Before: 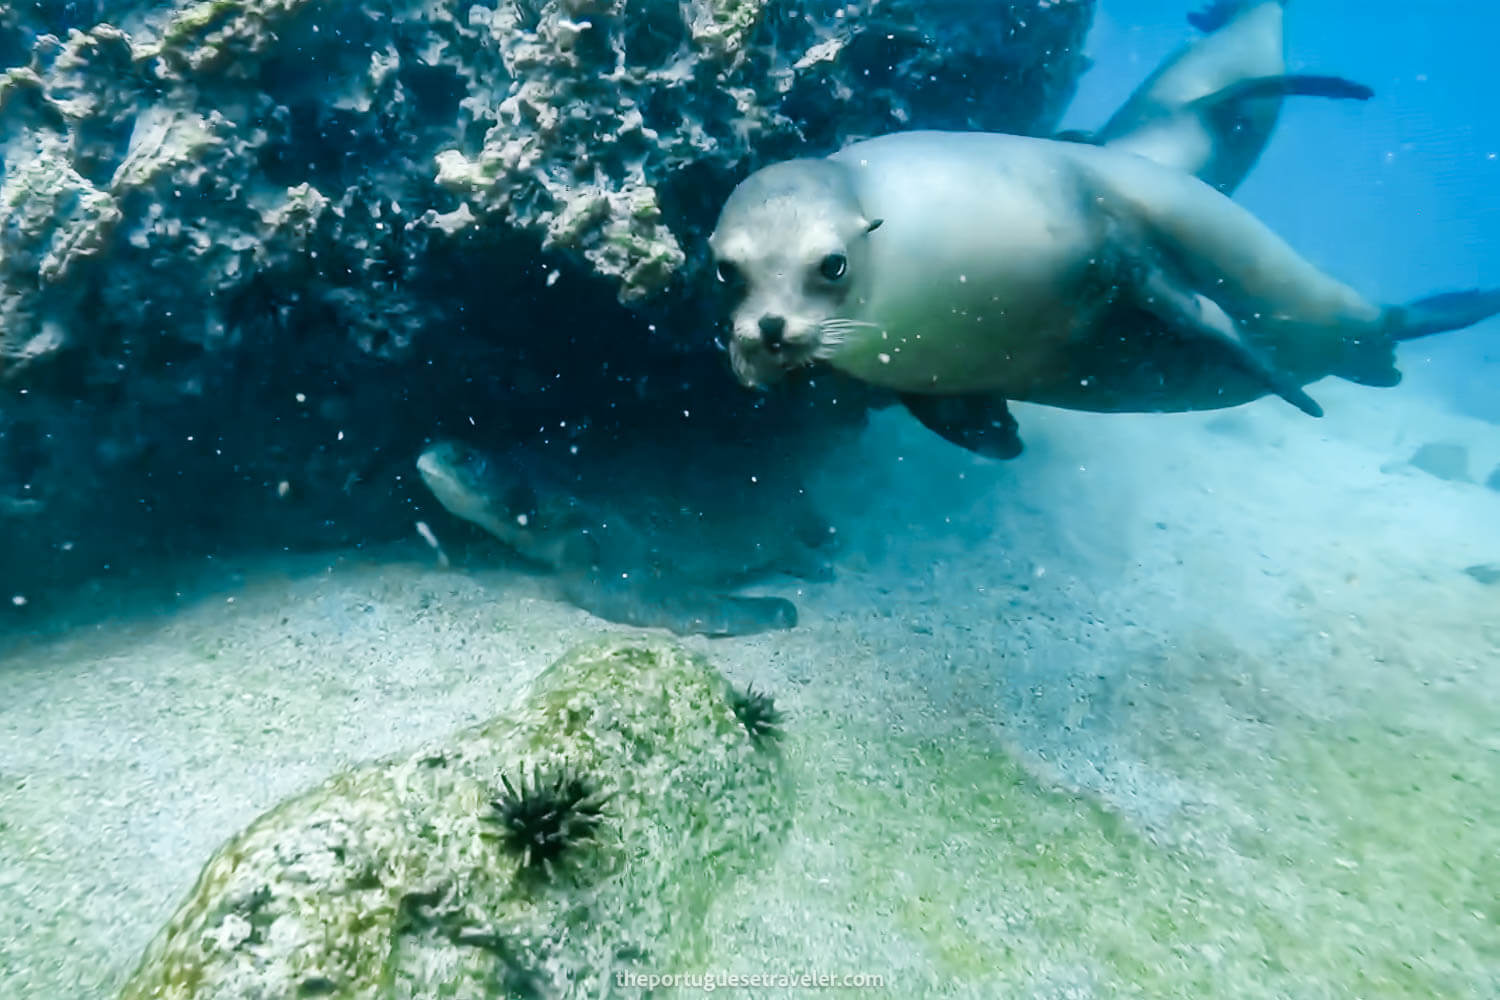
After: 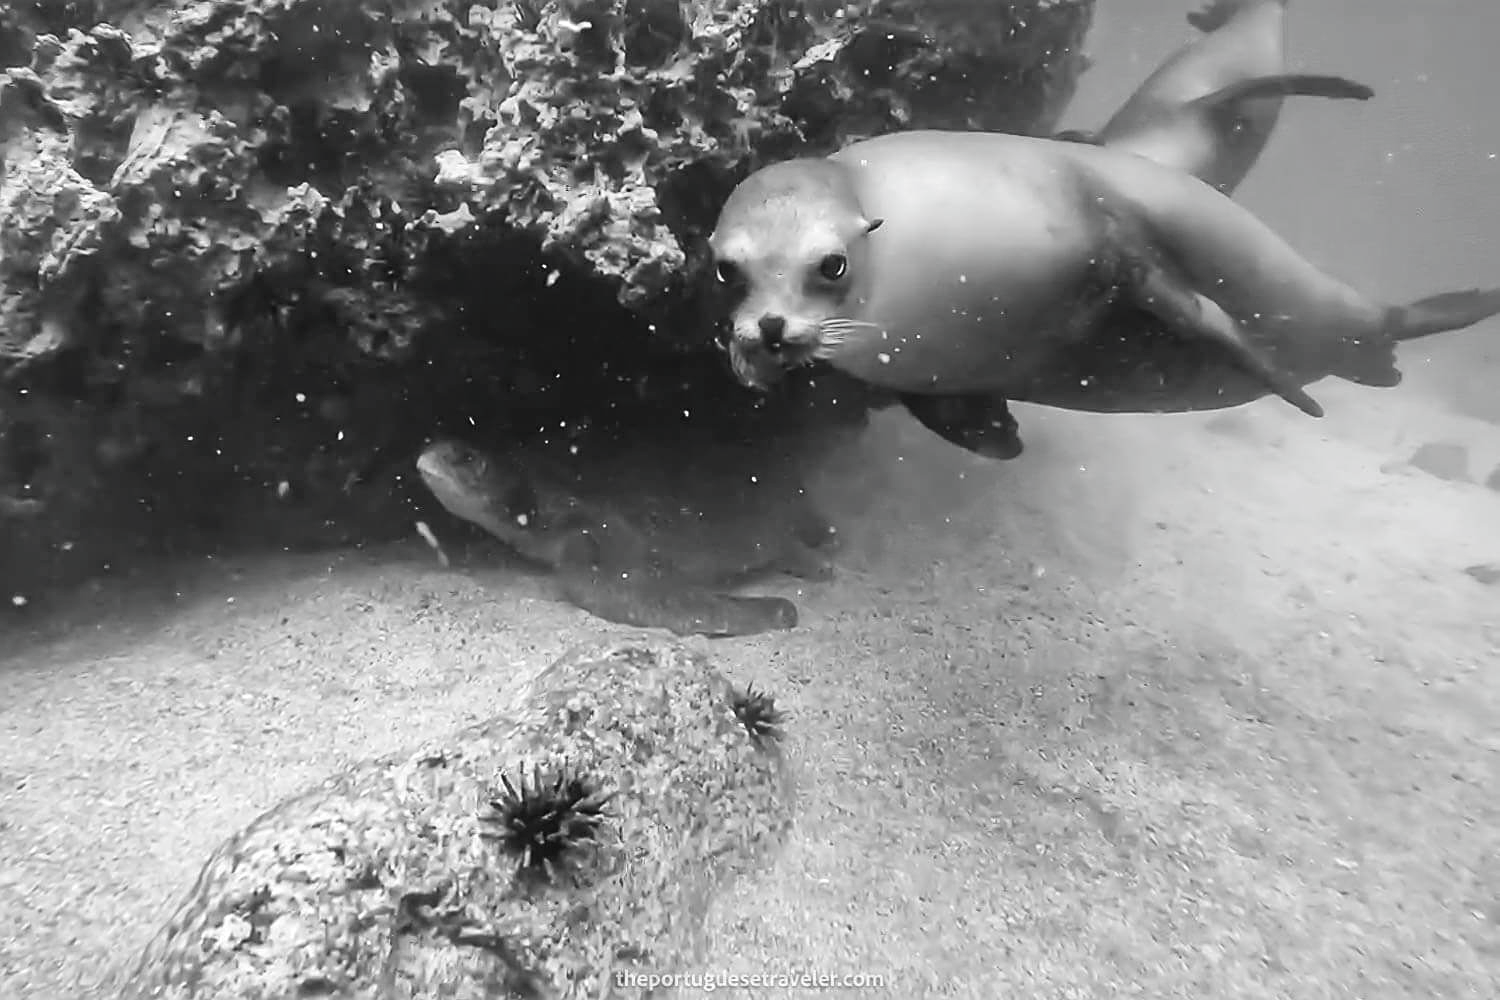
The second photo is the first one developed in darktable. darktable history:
sharpen: on, module defaults
color balance rgb: shadows lift › chroma 7.31%, shadows lift › hue 244.81°, global offset › luminance 0.275%, perceptual saturation grading › global saturation 30.121%, global vibrance -23.629%
color zones: curves: ch1 [(0, 0.006) (0.094, 0.285) (0.171, 0.001) (0.429, 0.001) (0.571, 0.003) (0.714, 0.004) (0.857, 0.004) (1, 0.006)]
